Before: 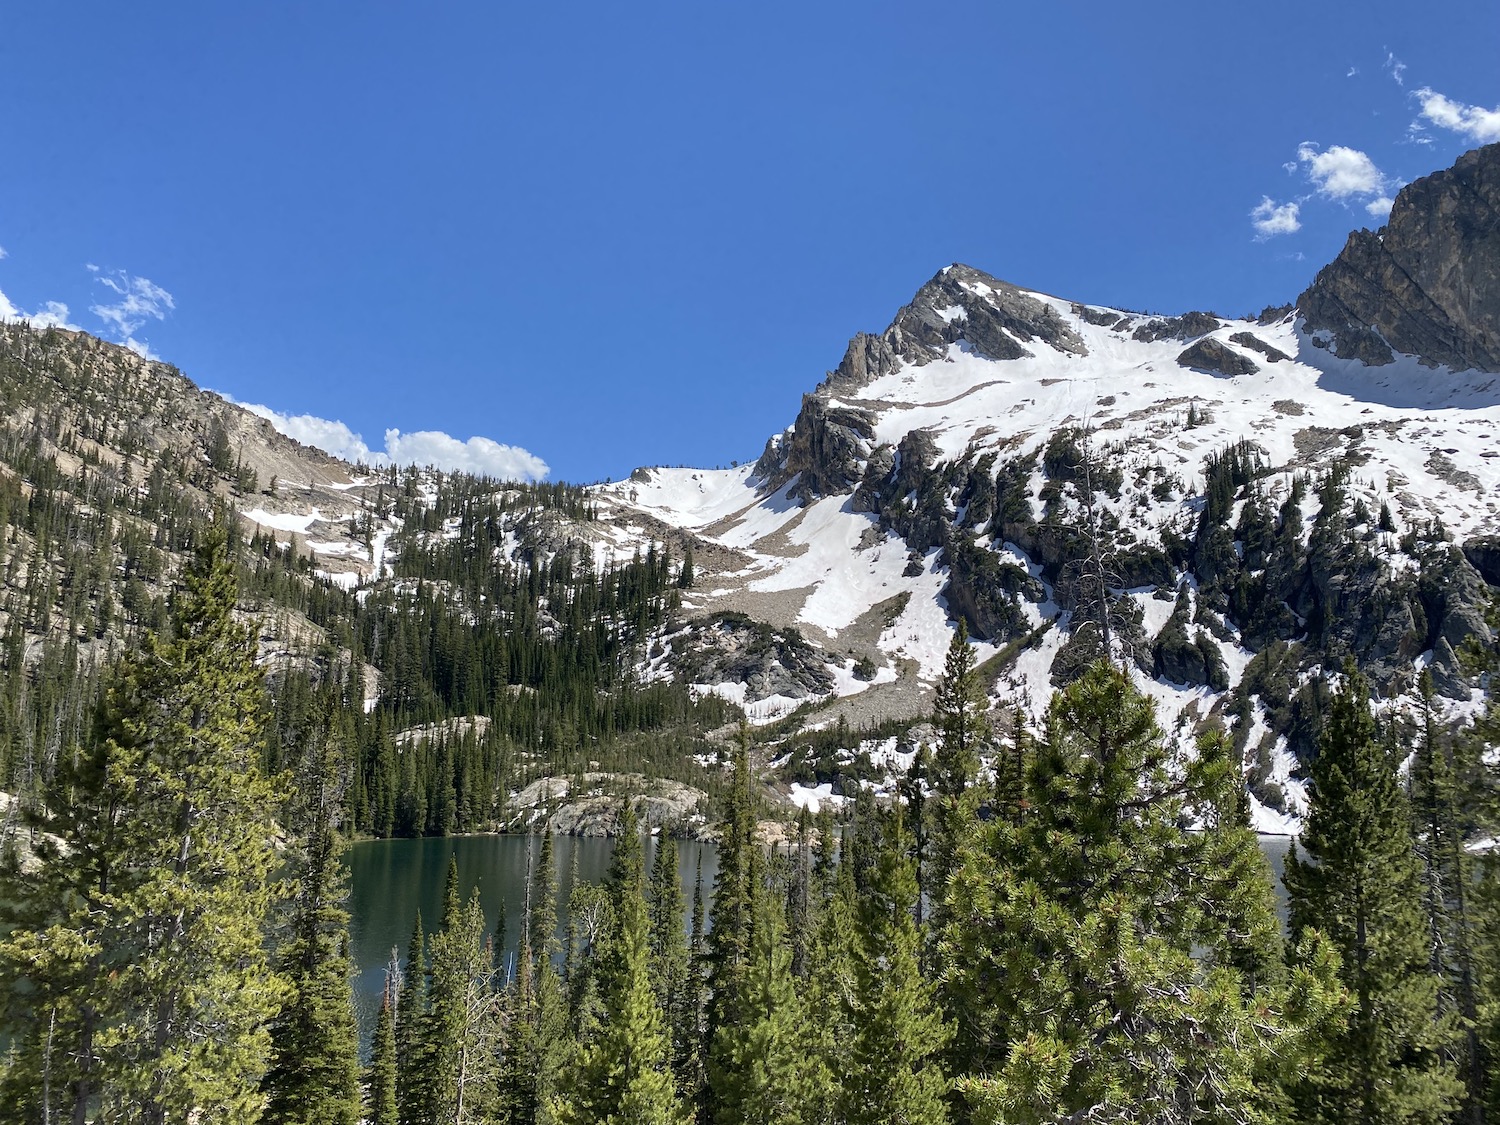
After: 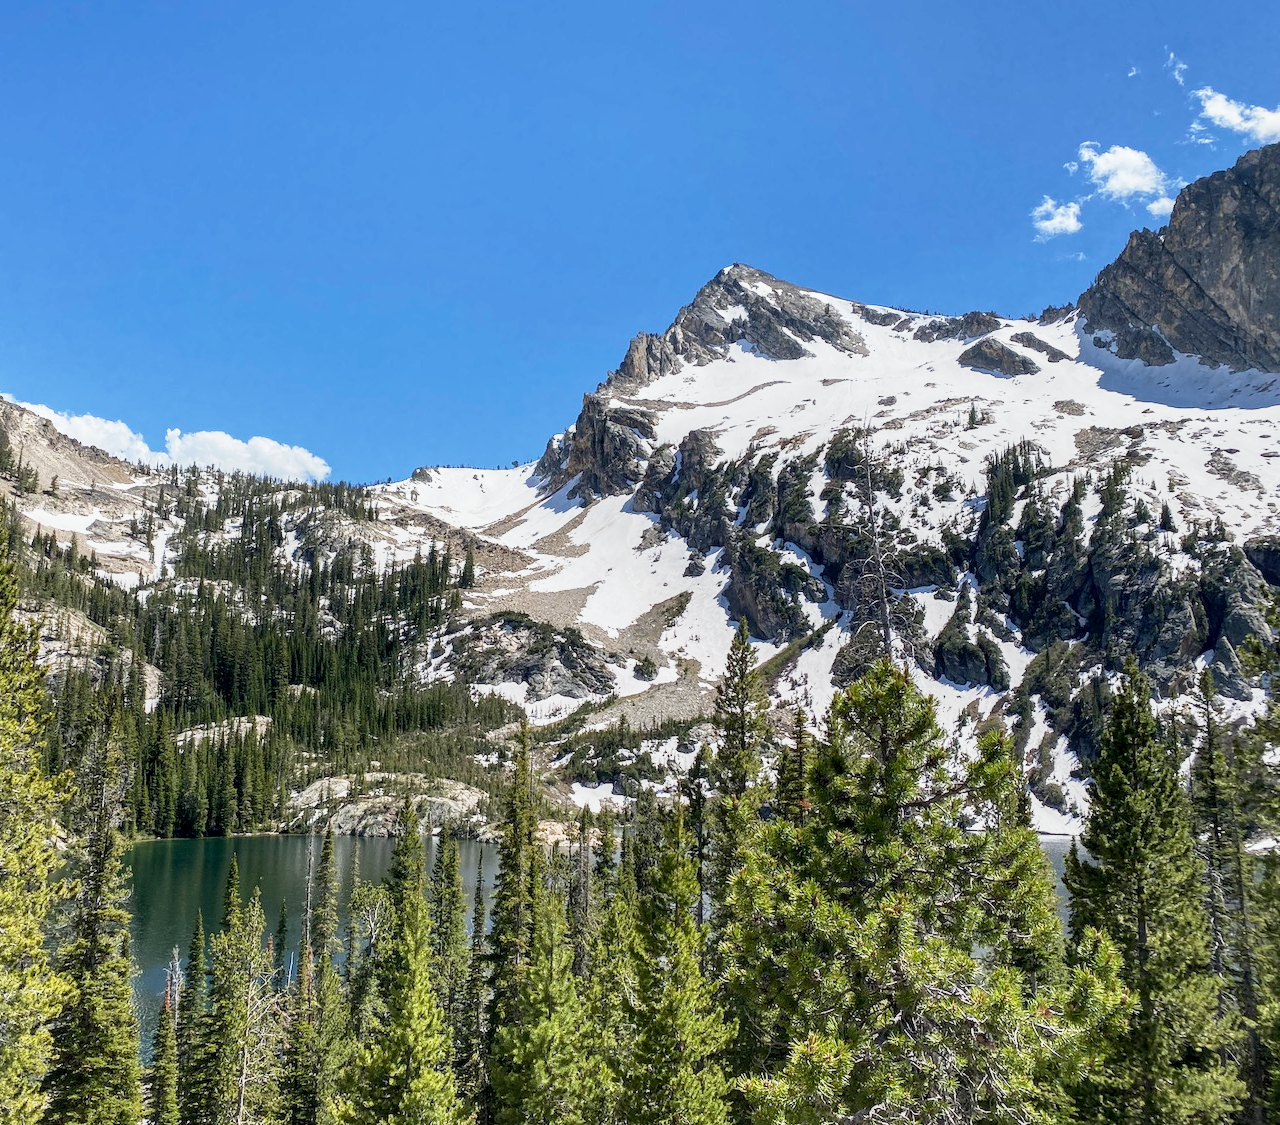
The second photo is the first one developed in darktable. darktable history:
crop and rotate: left 14.657%
base curve: curves: ch0 [(0, 0) (0.088, 0.125) (0.176, 0.251) (0.354, 0.501) (0.613, 0.749) (1, 0.877)], preserve colors none
local contrast: on, module defaults
